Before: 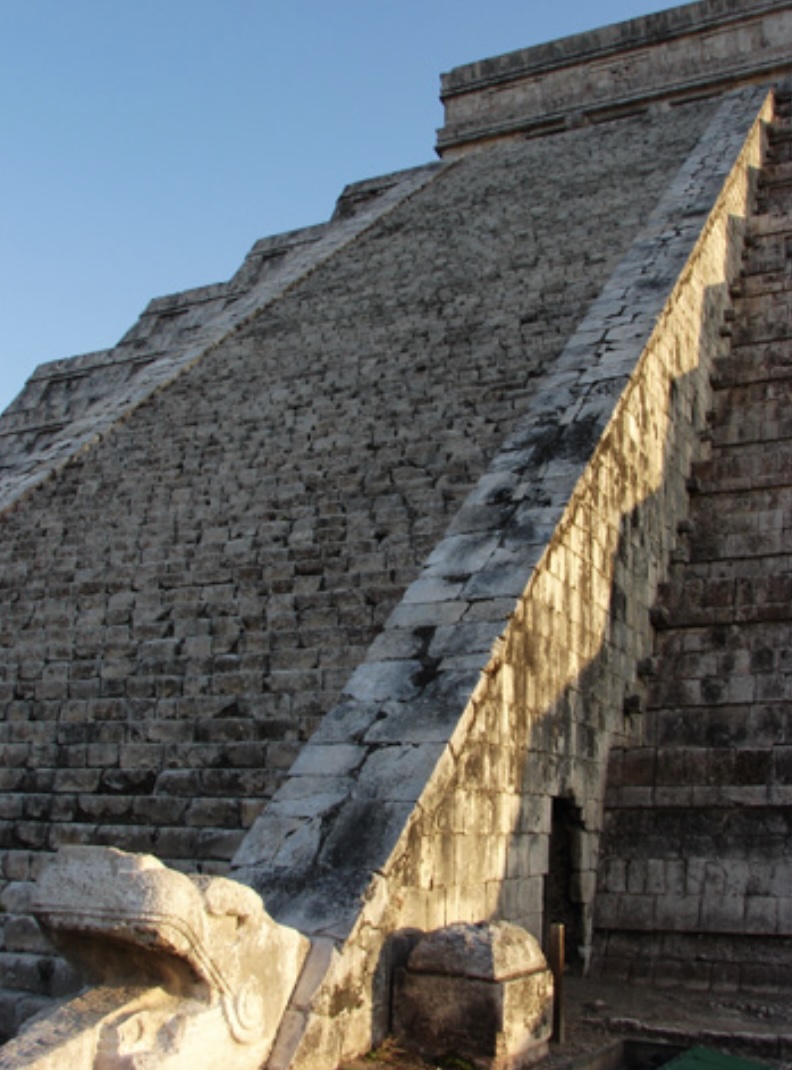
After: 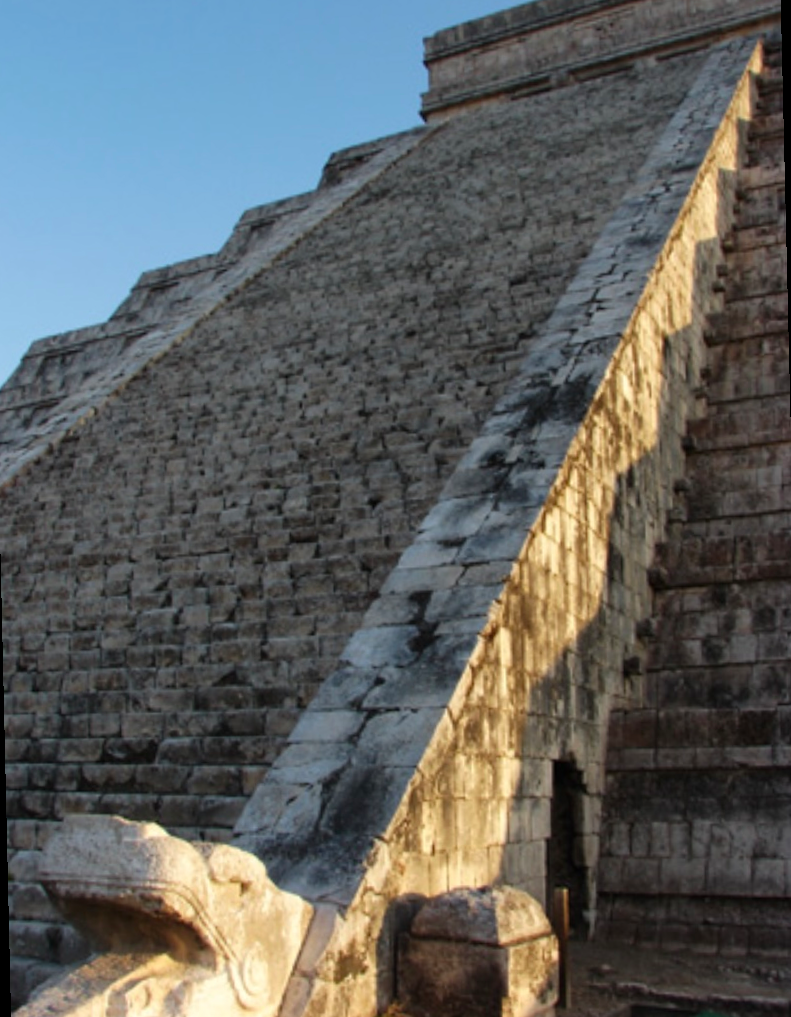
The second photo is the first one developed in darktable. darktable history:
color balance rgb: global vibrance 10%
rotate and perspective: rotation -1.32°, lens shift (horizontal) -0.031, crop left 0.015, crop right 0.985, crop top 0.047, crop bottom 0.982
